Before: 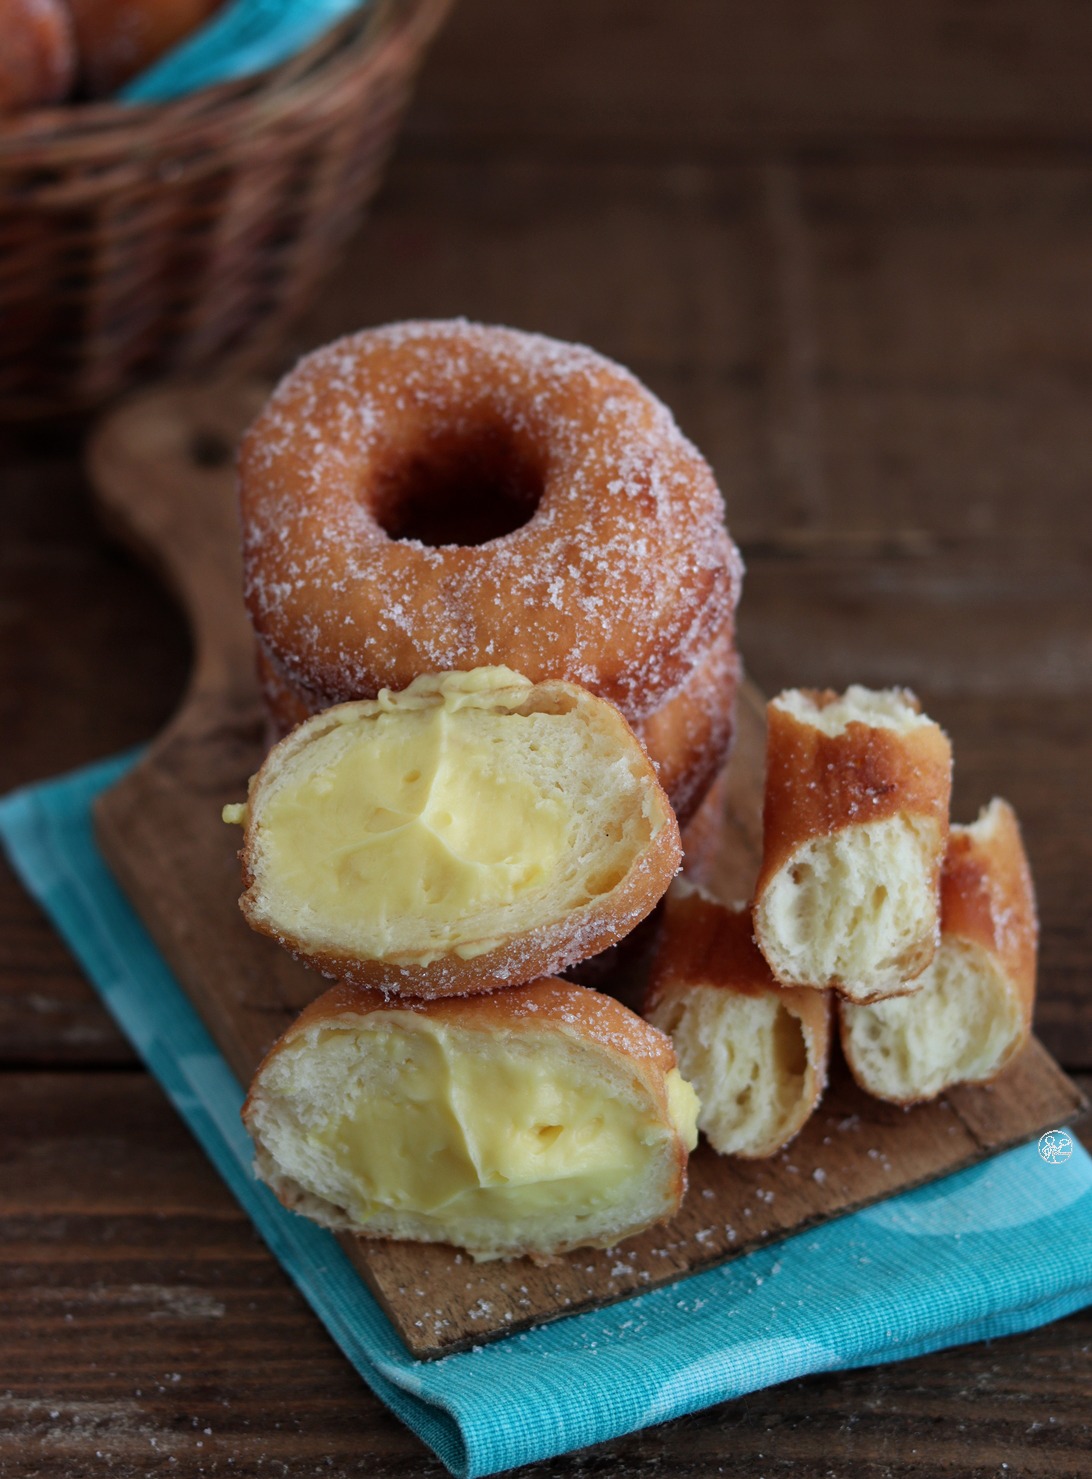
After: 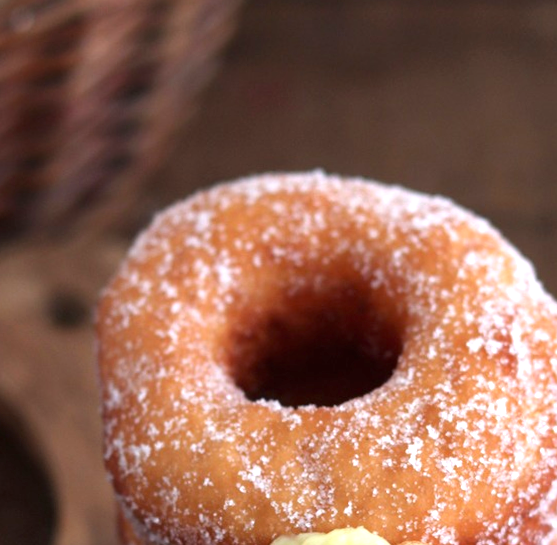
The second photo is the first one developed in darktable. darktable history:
rotate and perspective: rotation 0.074°, lens shift (vertical) 0.096, lens shift (horizontal) -0.041, crop left 0.043, crop right 0.952, crop top 0.024, crop bottom 0.979
crop: left 10.121%, top 10.631%, right 36.218%, bottom 51.526%
exposure: black level correction 0, exposure 1.1 EV, compensate exposure bias true, compensate highlight preservation false
